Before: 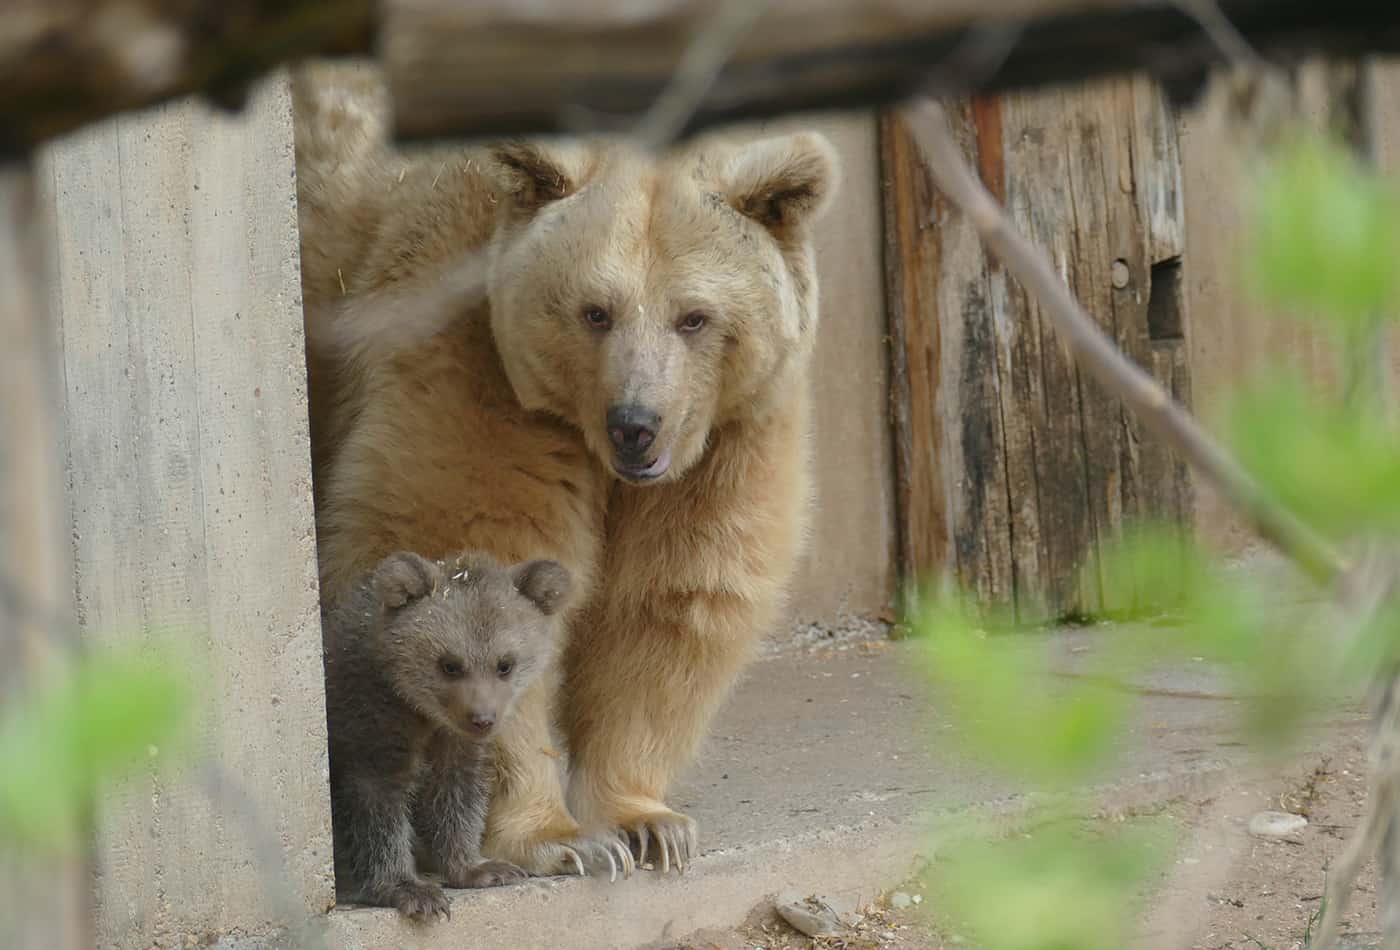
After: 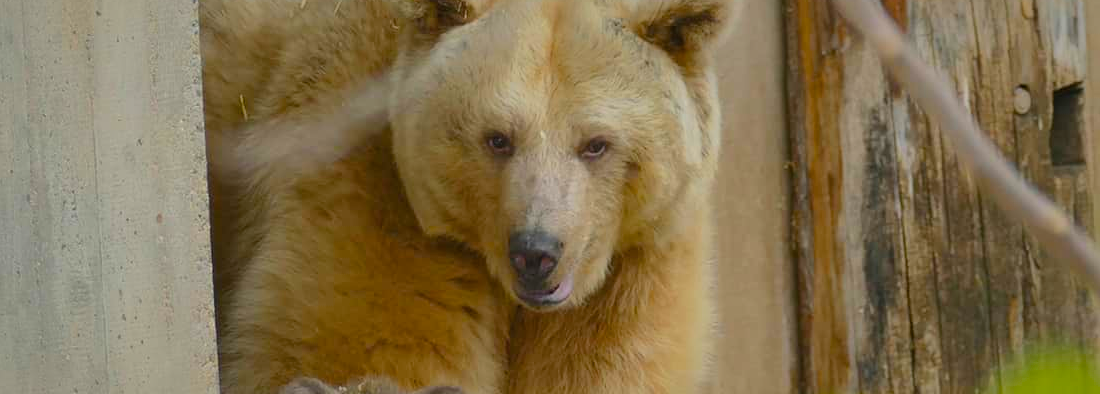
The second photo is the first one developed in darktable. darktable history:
crop: left 7.036%, top 18.398%, right 14.379%, bottom 40.043%
color zones: curves: ch2 [(0, 0.5) (0.143, 0.5) (0.286, 0.489) (0.415, 0.421) (0.571, 0.5) (0.714, 0.5) (0.857, 0.5) (1, 0.5)]
color balance rgb: linear chroma grading › global chroma 15%, perceptual saturation grading › global saturation 30%
shadows and highlights: shadows 25, highlights -70
